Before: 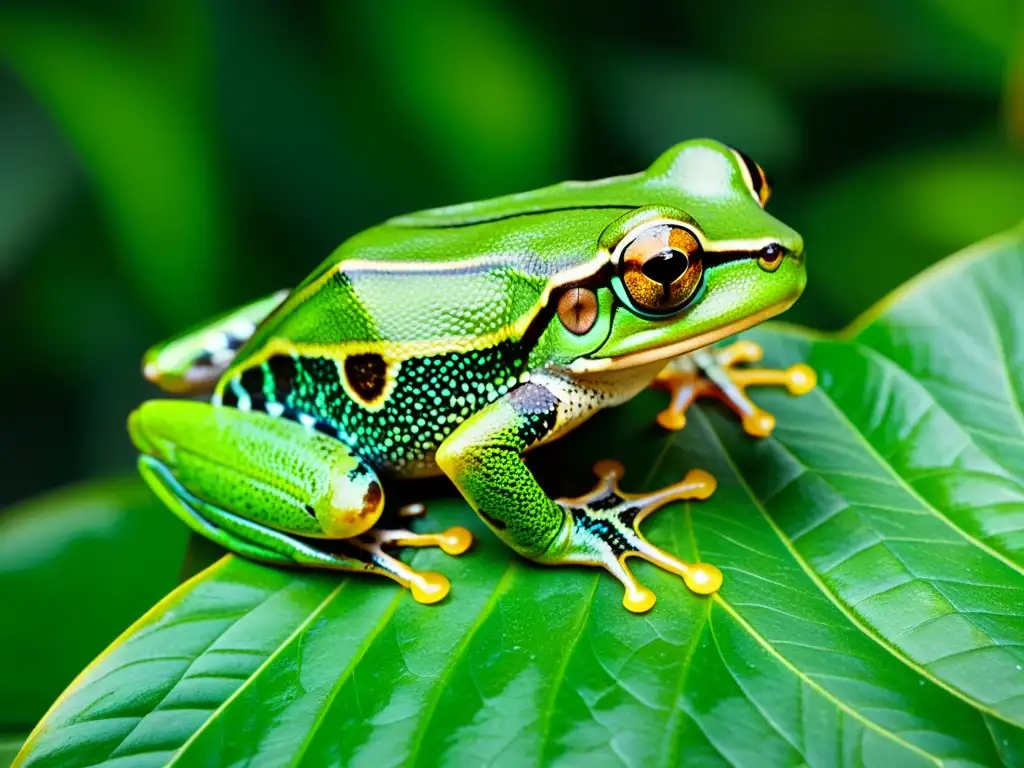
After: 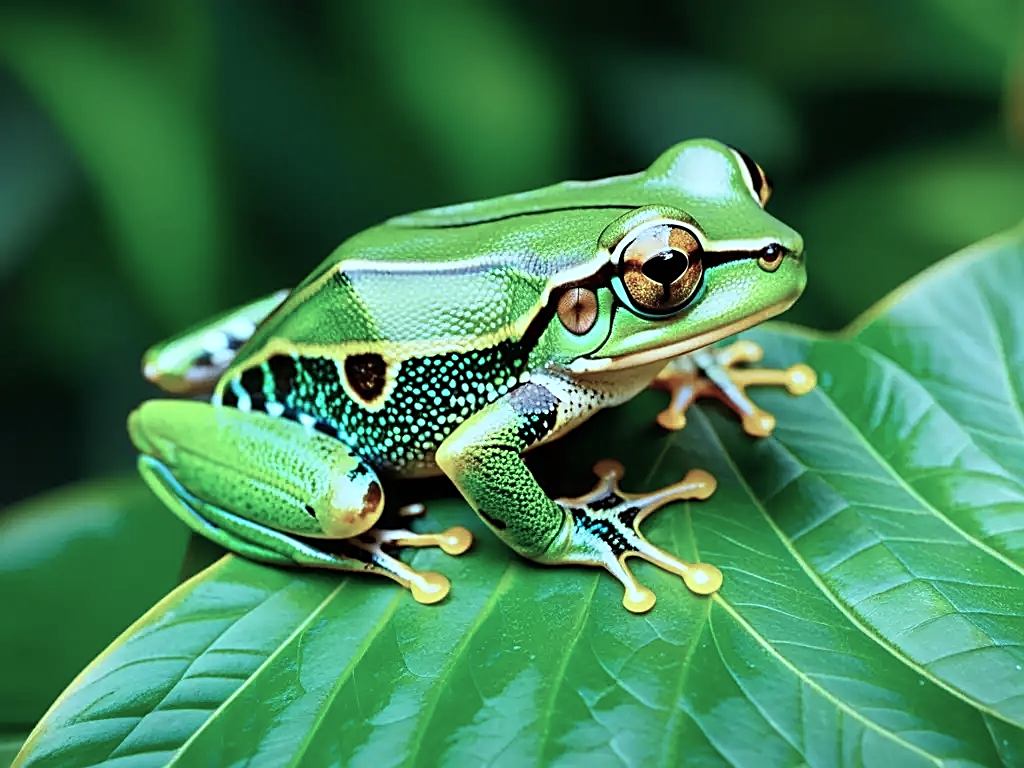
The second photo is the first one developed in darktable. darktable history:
color correction: highlights a* -13.12, highlights b* -17.5, saturation 0.711
sharpen: on, module defaults
